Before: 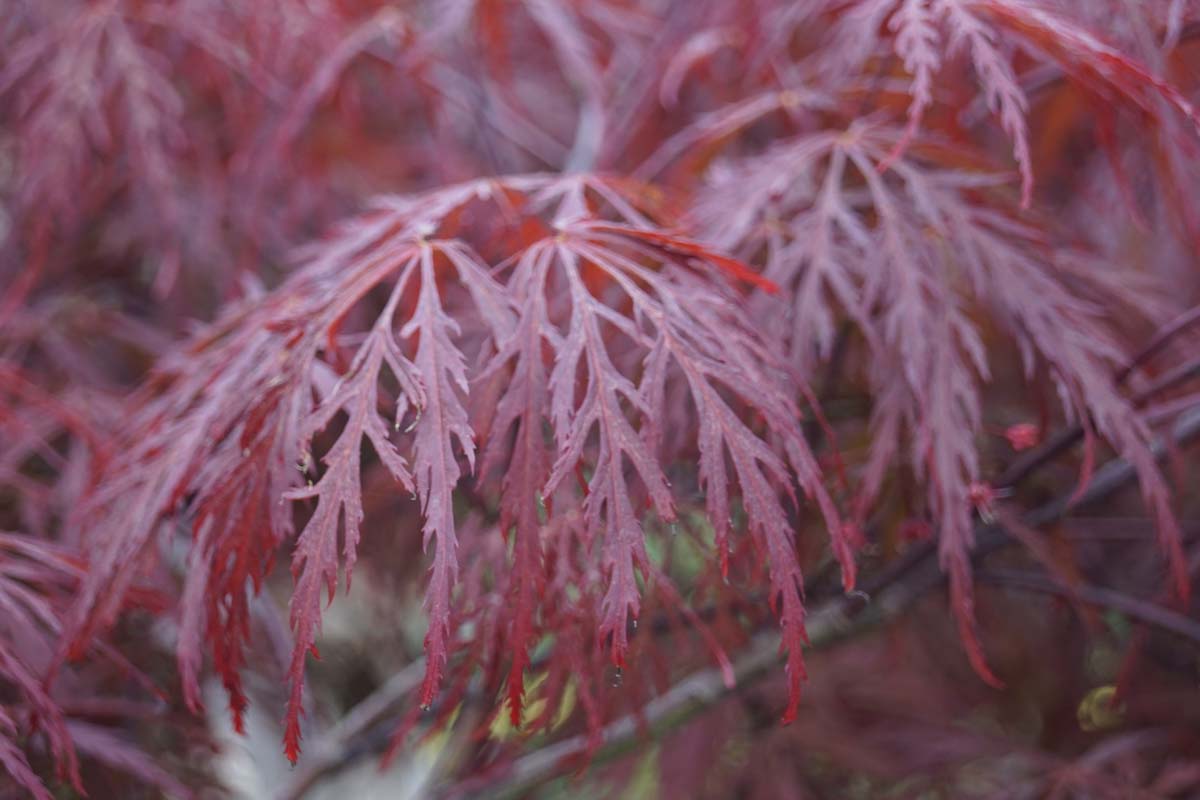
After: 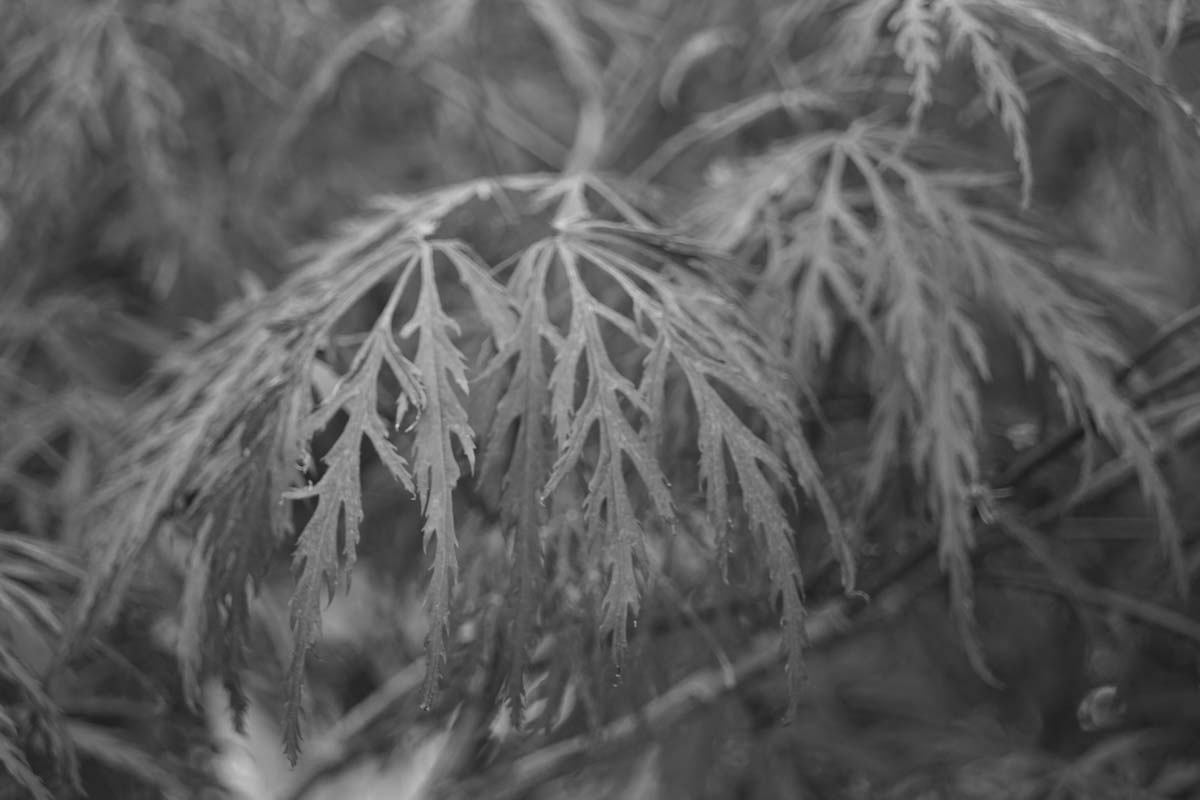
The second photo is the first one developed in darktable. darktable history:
monochrome: a 1.94, b -0.638
